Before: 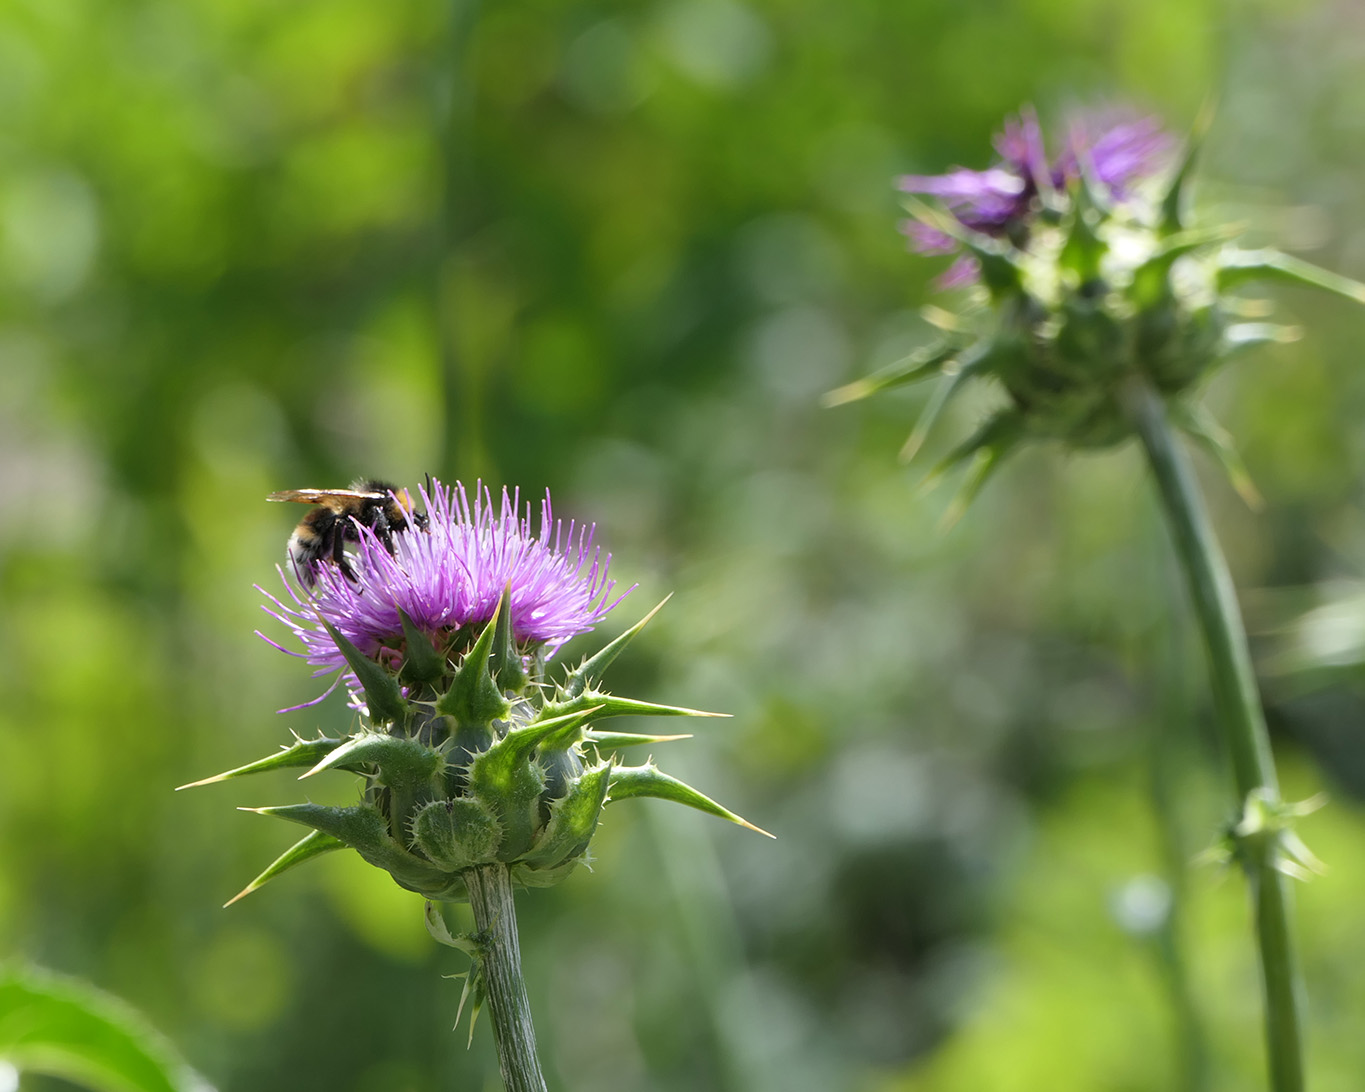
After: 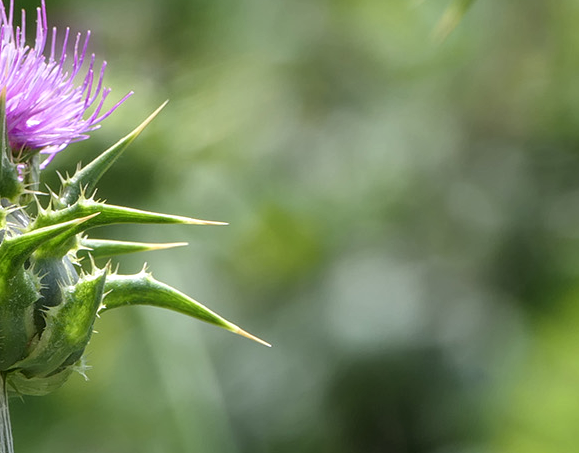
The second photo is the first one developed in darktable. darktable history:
local contrast: on, module defaults
crop: left 37.067%, top 45.133%, right 20.512%, bottom 13.346%
